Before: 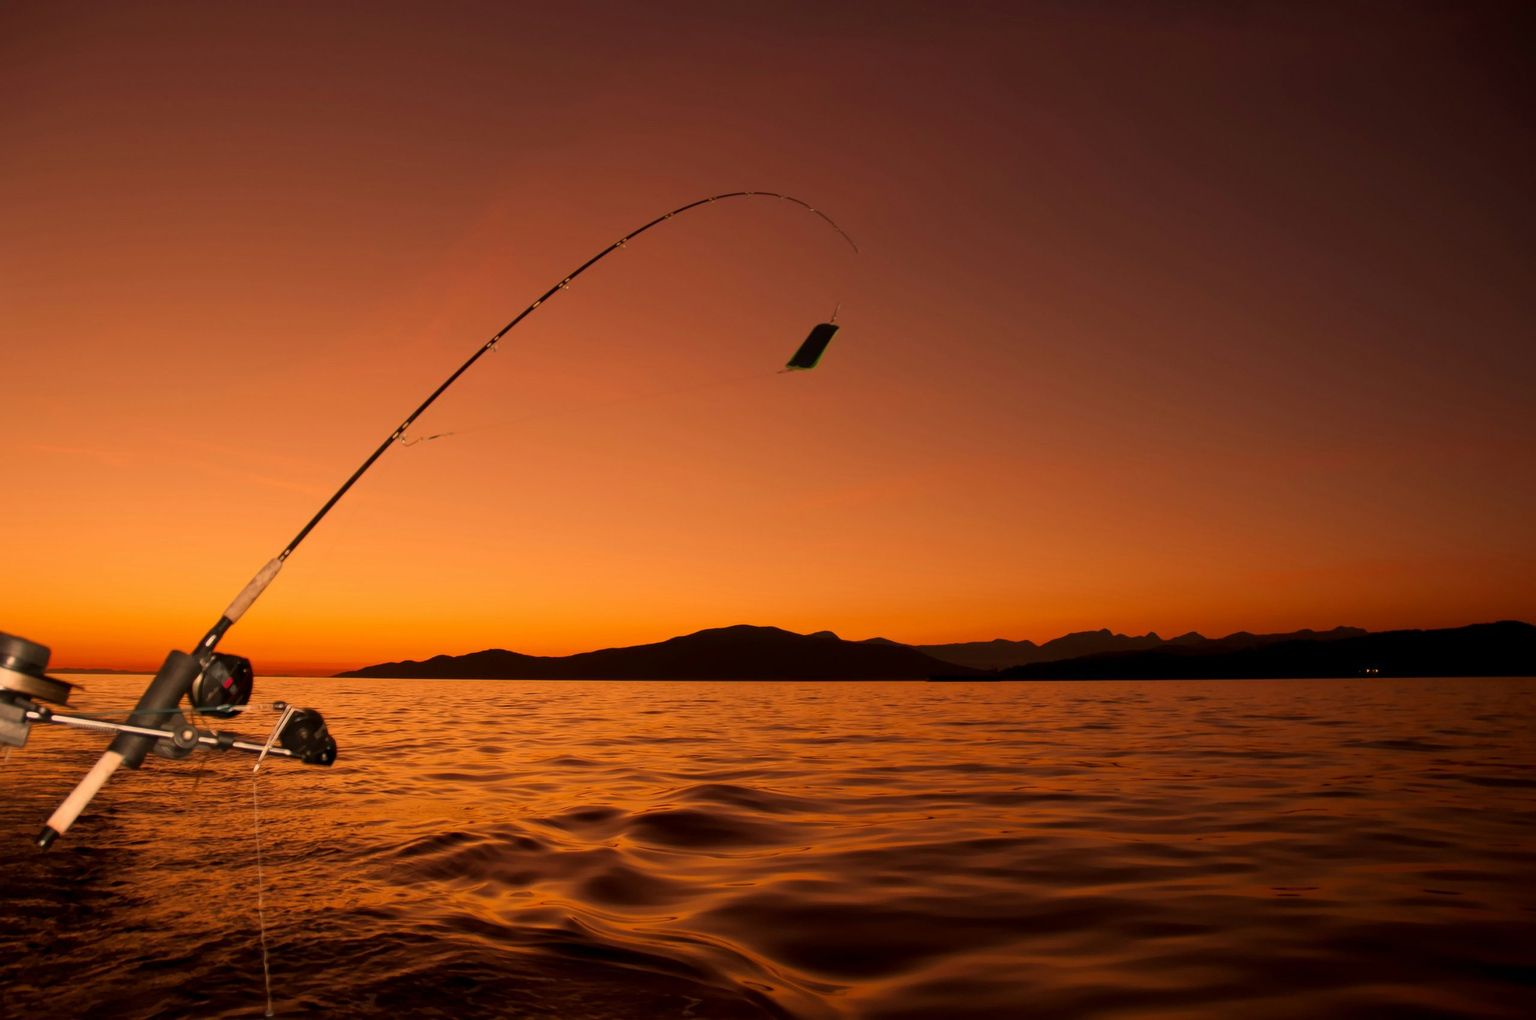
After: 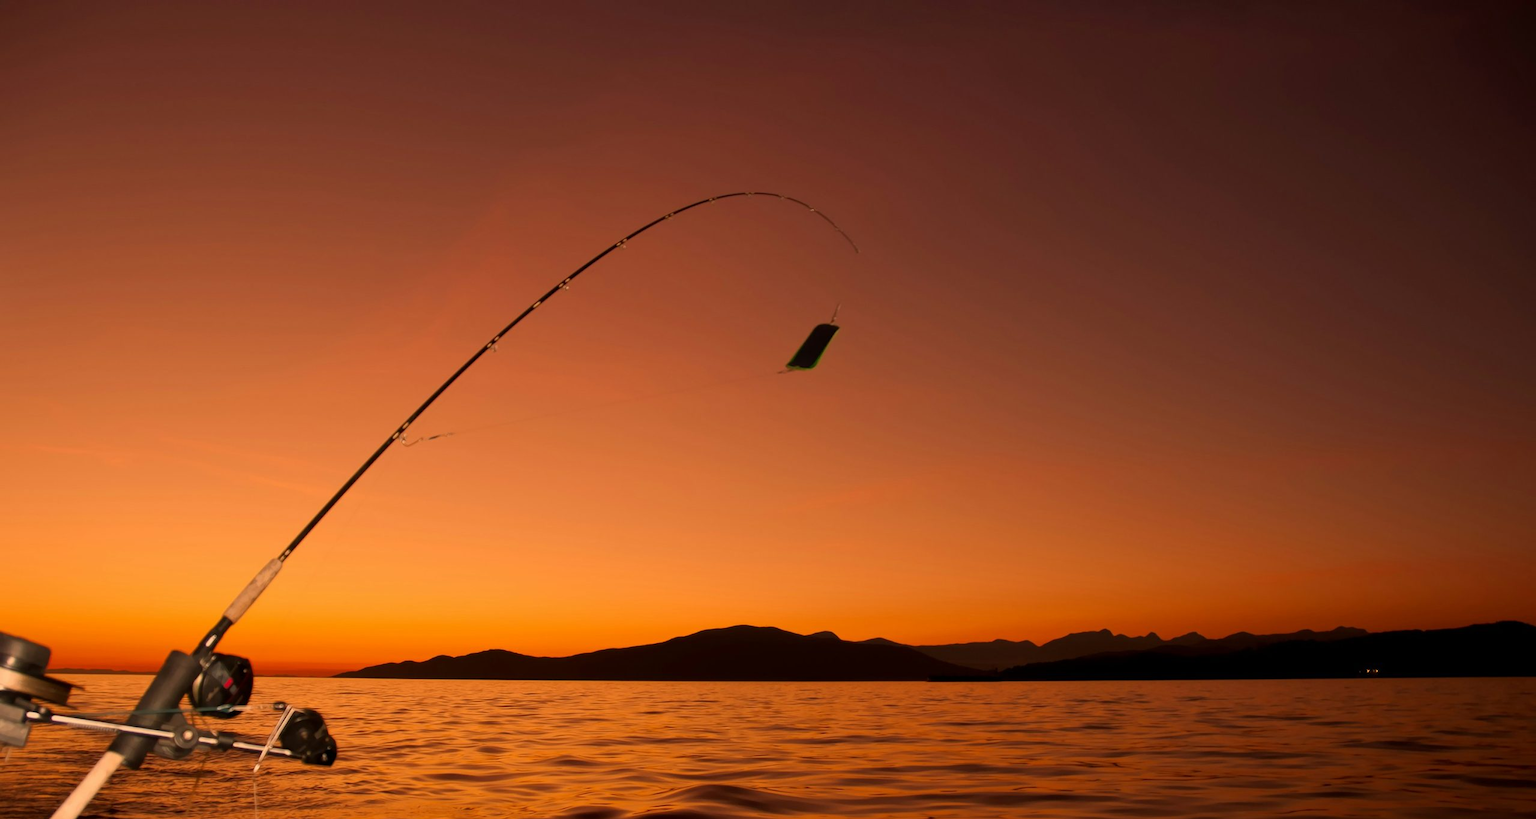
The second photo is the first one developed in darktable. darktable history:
crop: bottom 19.62%
